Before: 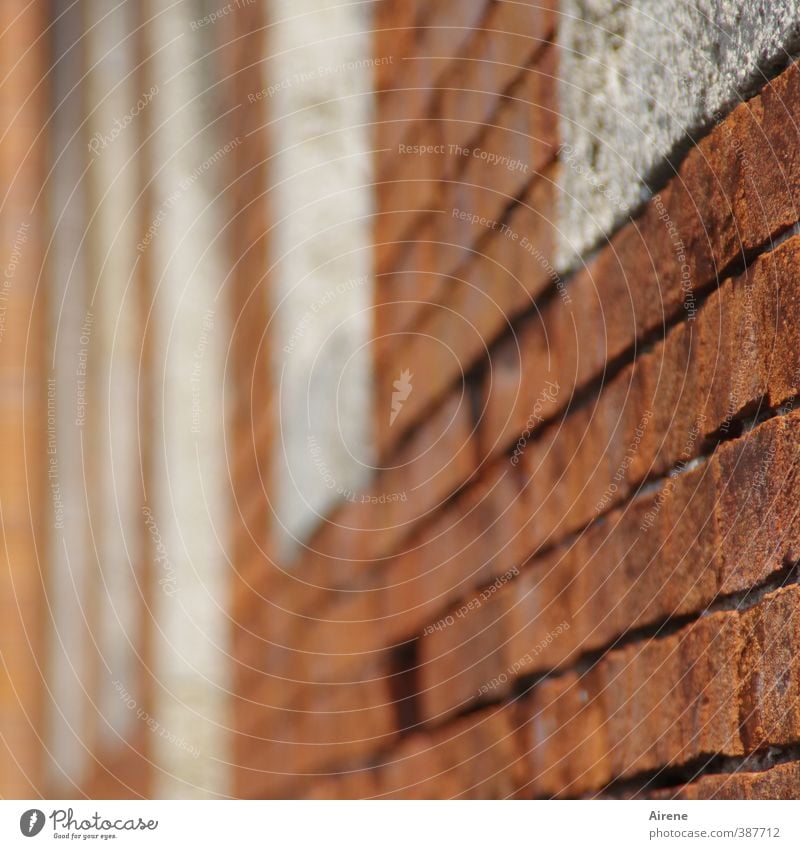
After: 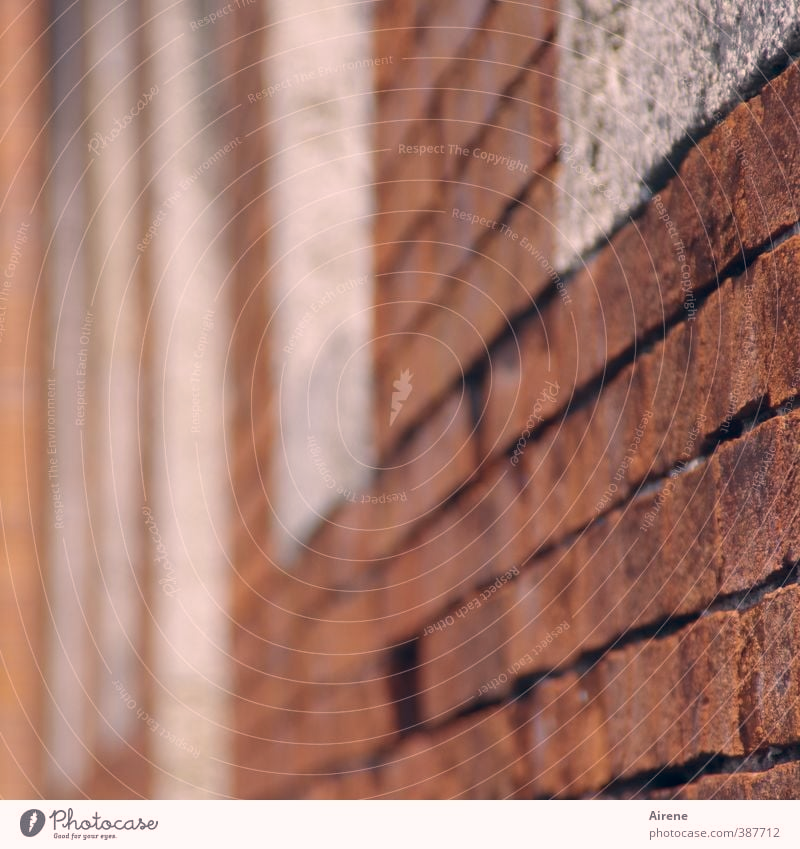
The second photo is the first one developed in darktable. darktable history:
color correction: highlights a* 14.11, highlights b* 5.97, shadows a* -5.43, shadows b* -15.75, saturation 0.86
tone equalizer: edges refinement/feathering 500, mask exposure compensation -1.57 EV, preserve details no
